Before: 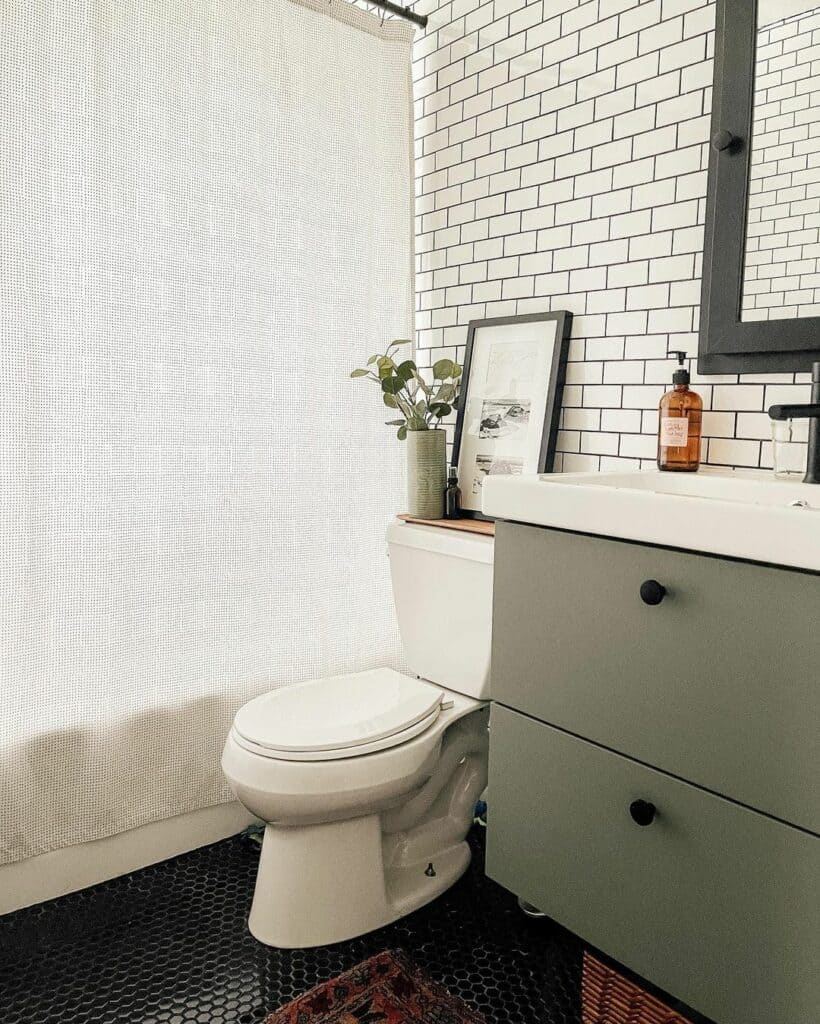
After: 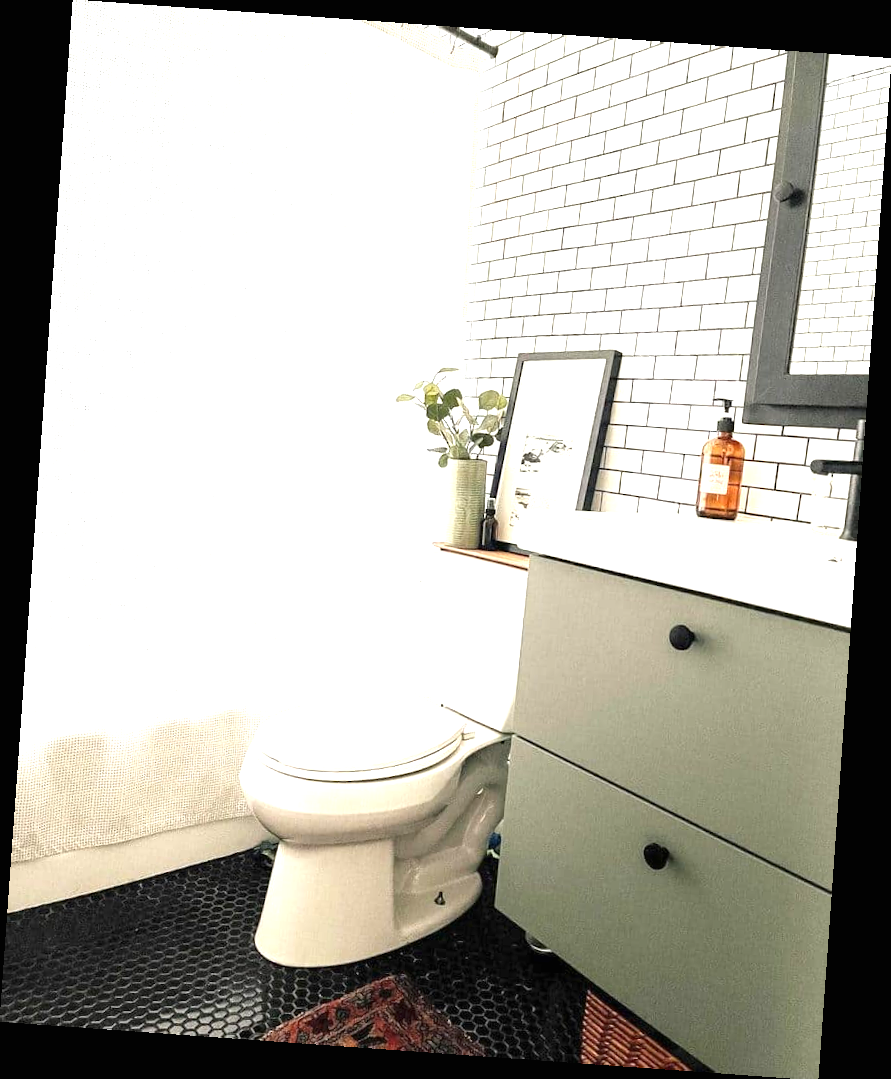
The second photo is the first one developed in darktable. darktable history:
exposure: black level correction 0, exposure 1.2 EV, compensate highlight preservation false
rotate and perspective: rotation 4.1°, automatic cropping off
